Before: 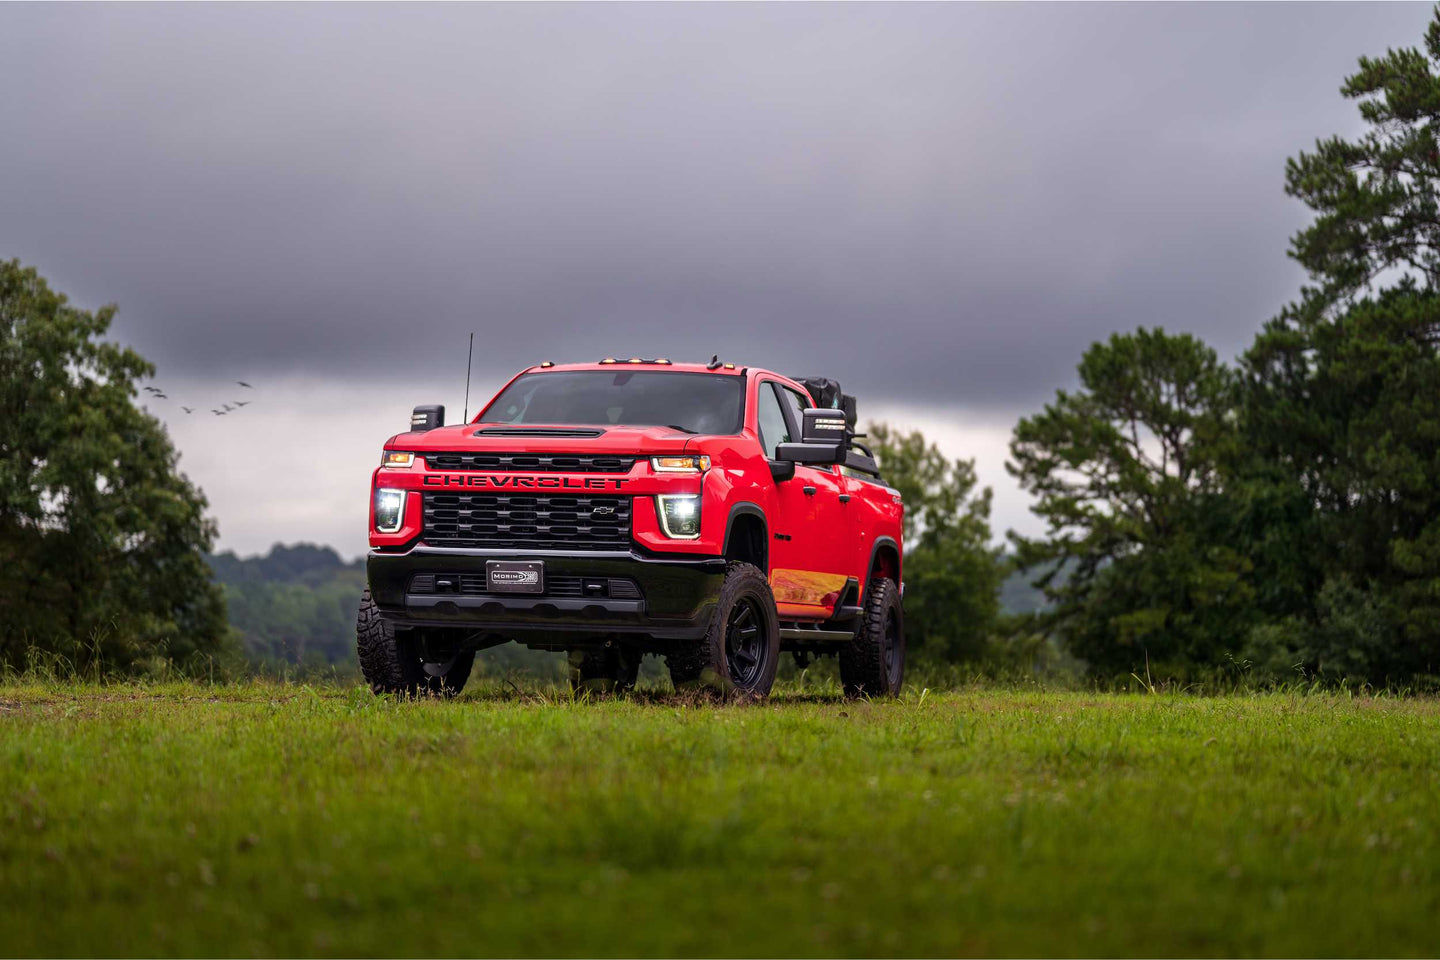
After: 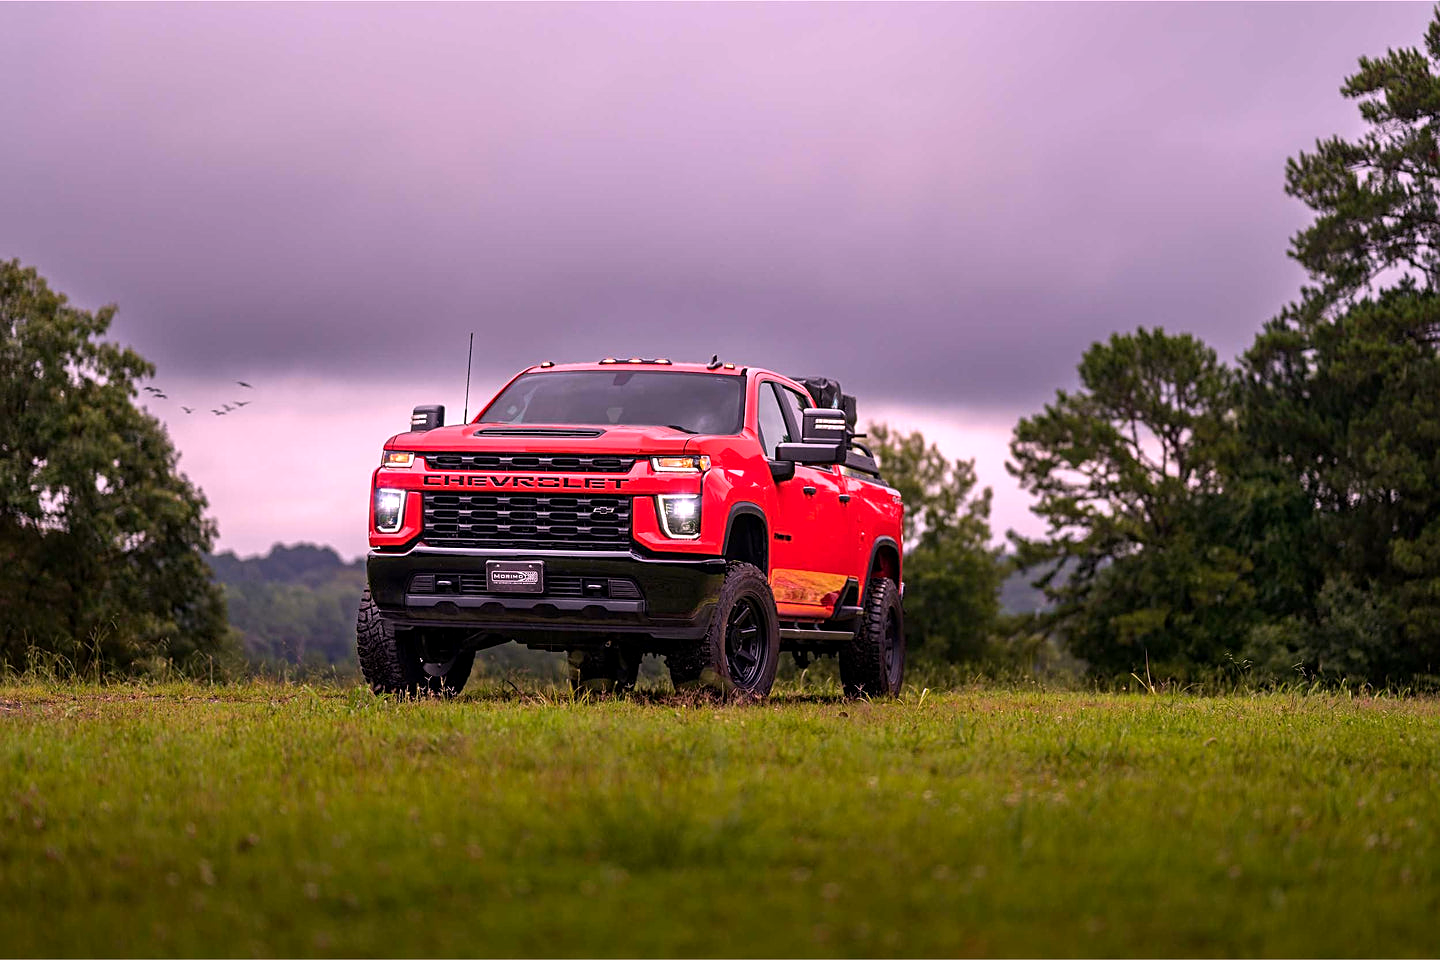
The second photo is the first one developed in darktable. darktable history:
tone equalizer: on, module defaults
white balance: red 1.188, blue 1.11
sharpen: on, module defaults
exposure: black level correction 0.001, compensate highlight preservation false
